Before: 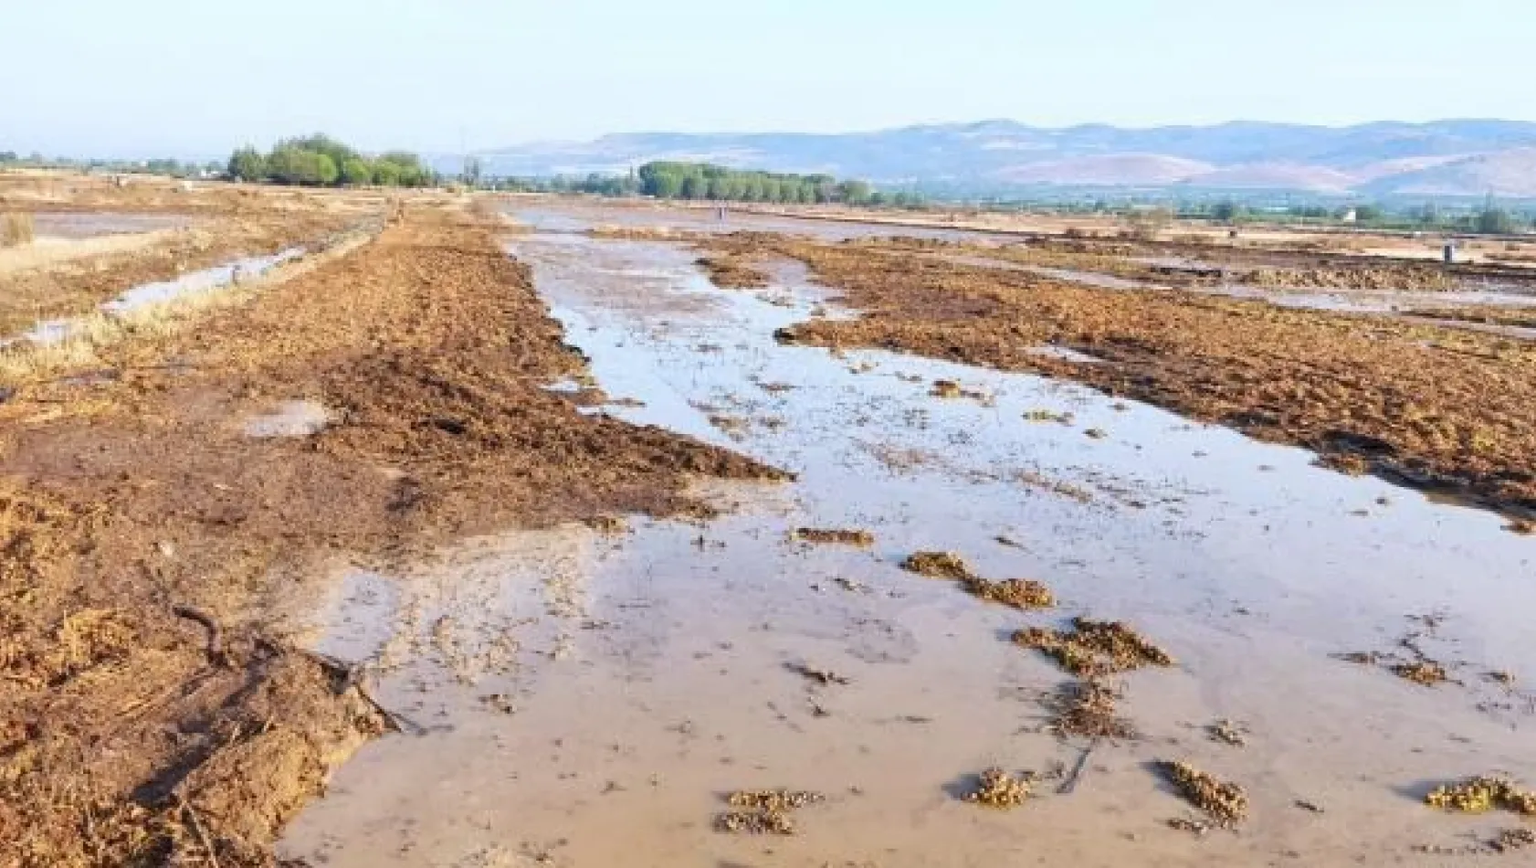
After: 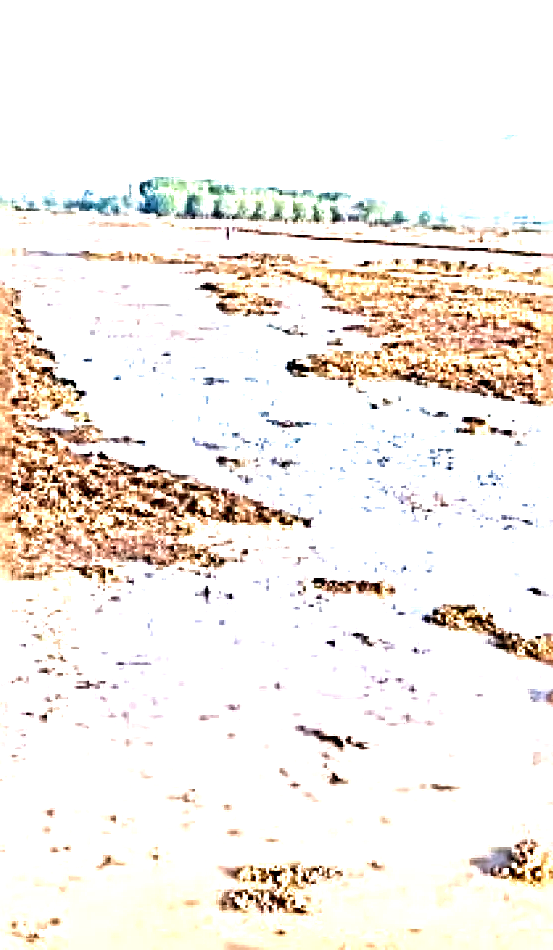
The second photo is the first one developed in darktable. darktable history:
crop: left 33.39%, right 33.725%
exposure: black level correction 0, exposure 1.743 EV, compensate highlight preservation false
velvia: on, module defaults
sharpen: radius 6.289, amount 1.786, threshold 0.246
